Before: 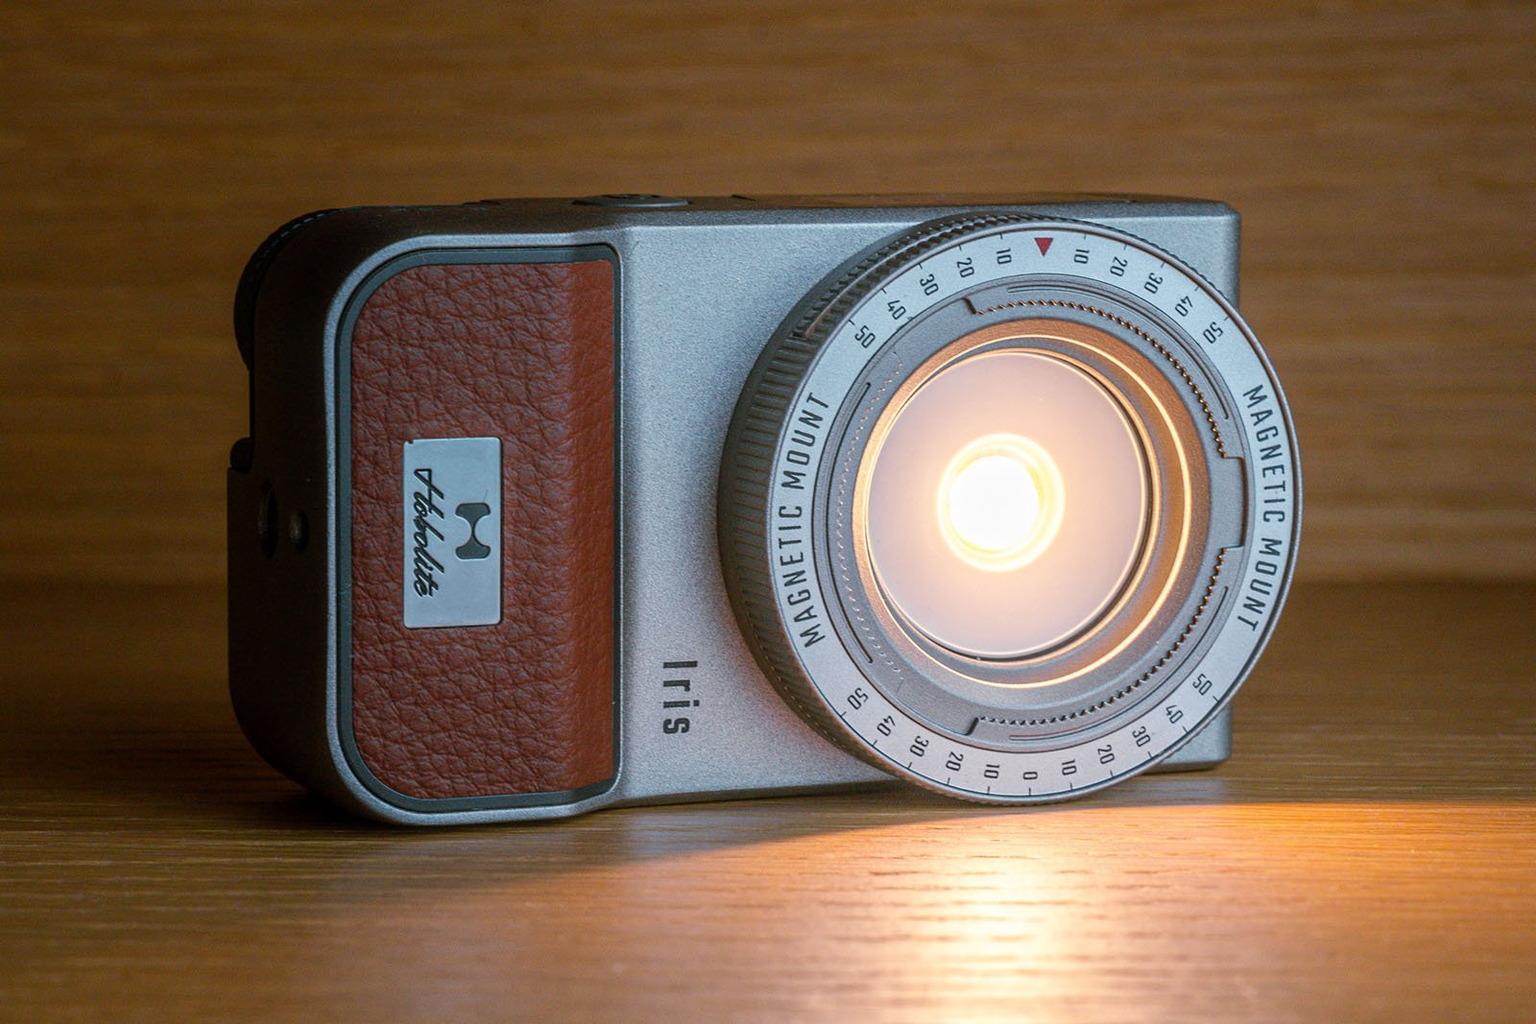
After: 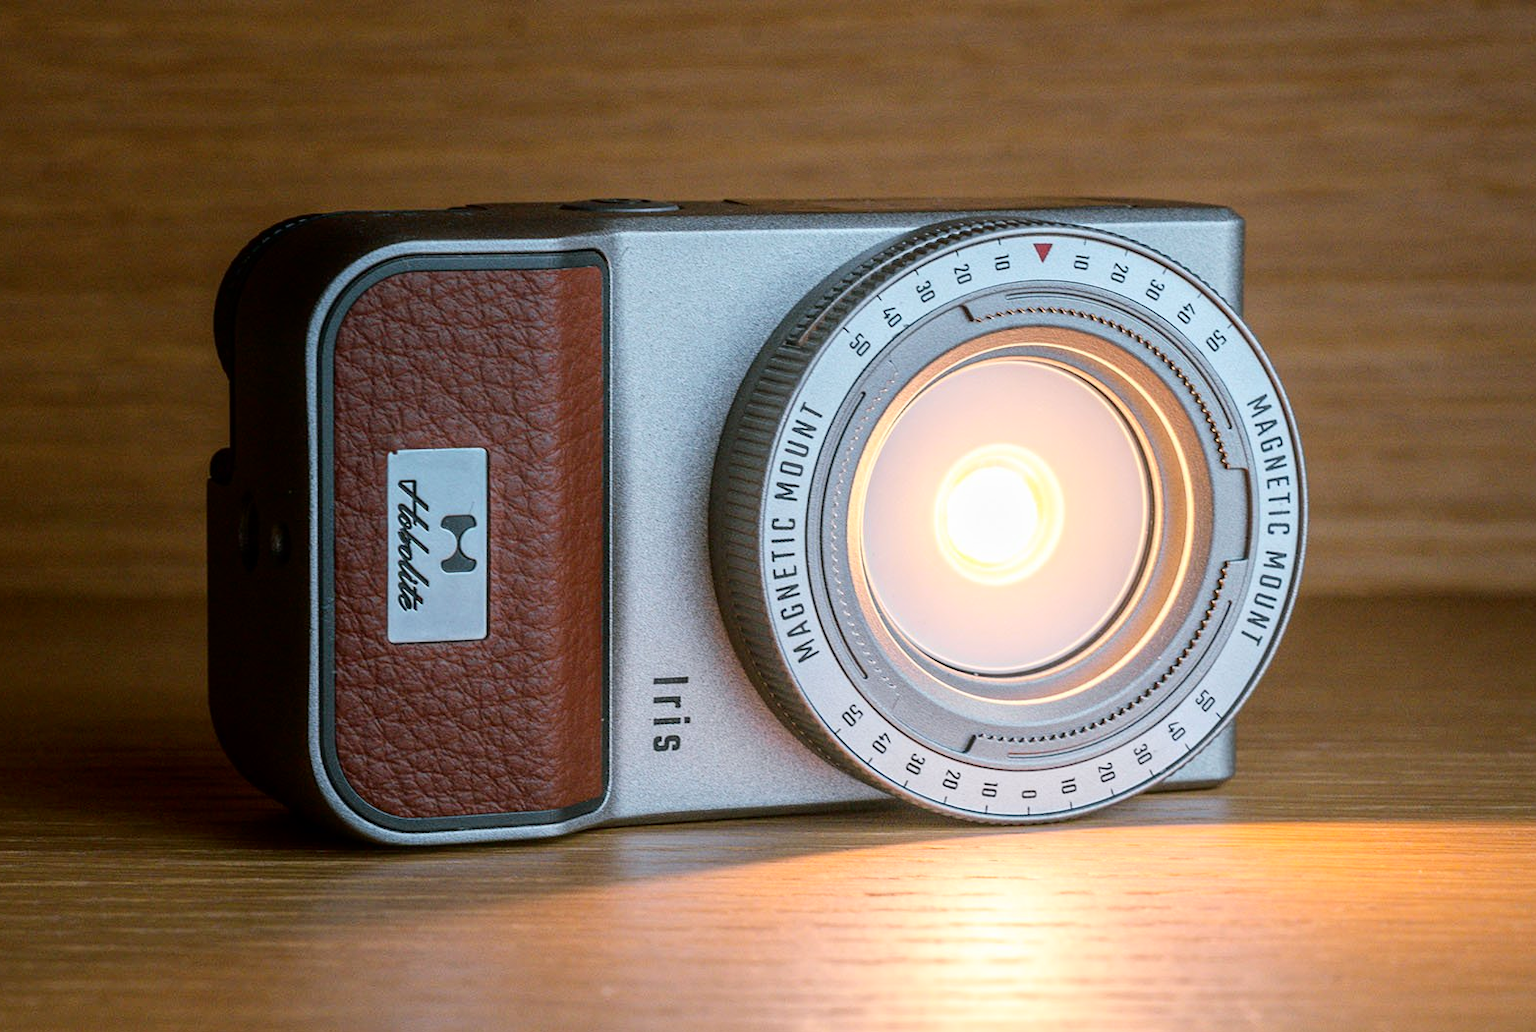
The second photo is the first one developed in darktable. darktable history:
tone curve: curves: ch0 [(0, 0) (0.004, 0.001) (0.133, 0.112) (0.325, 0.362) (0.832, 0.893) (1, 1)], color space Lab, independent channels, preserve colors none
crop and rotate: left 1.747%, right 0.525%, bottom 1.408%
